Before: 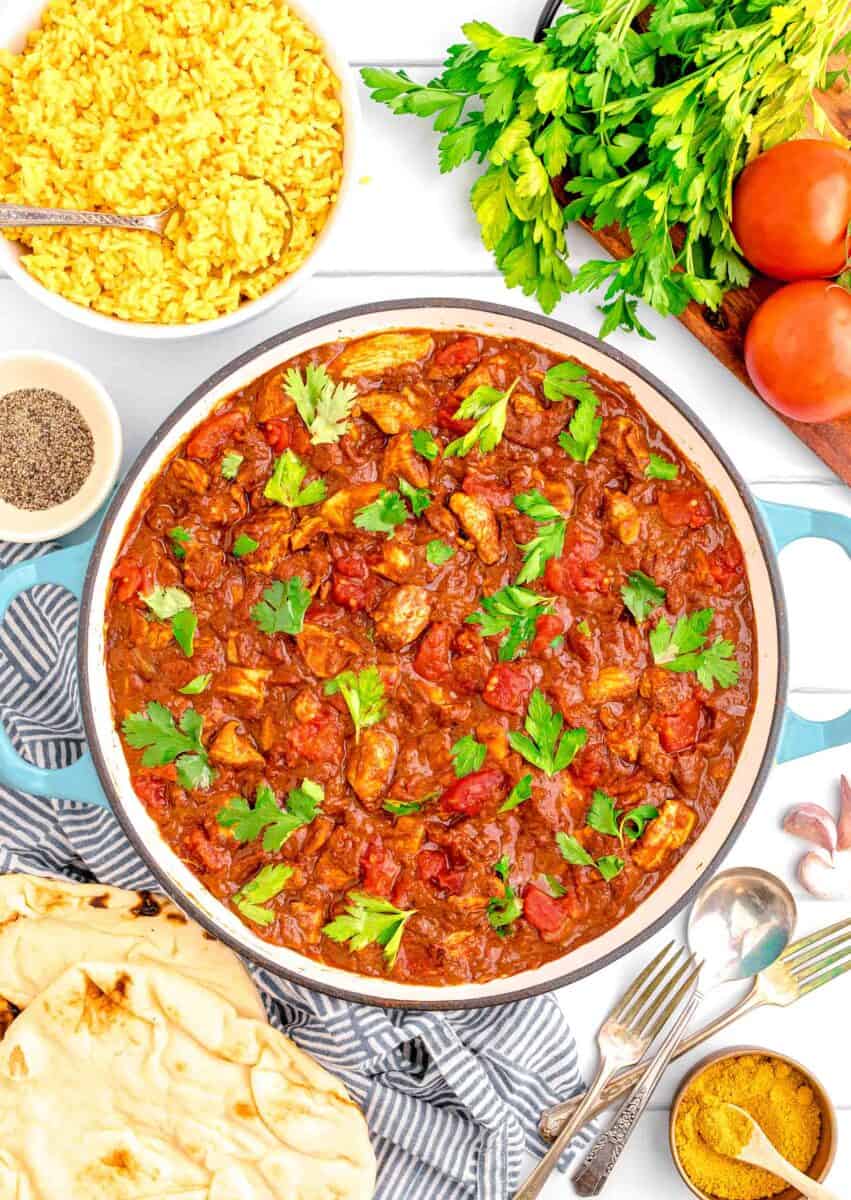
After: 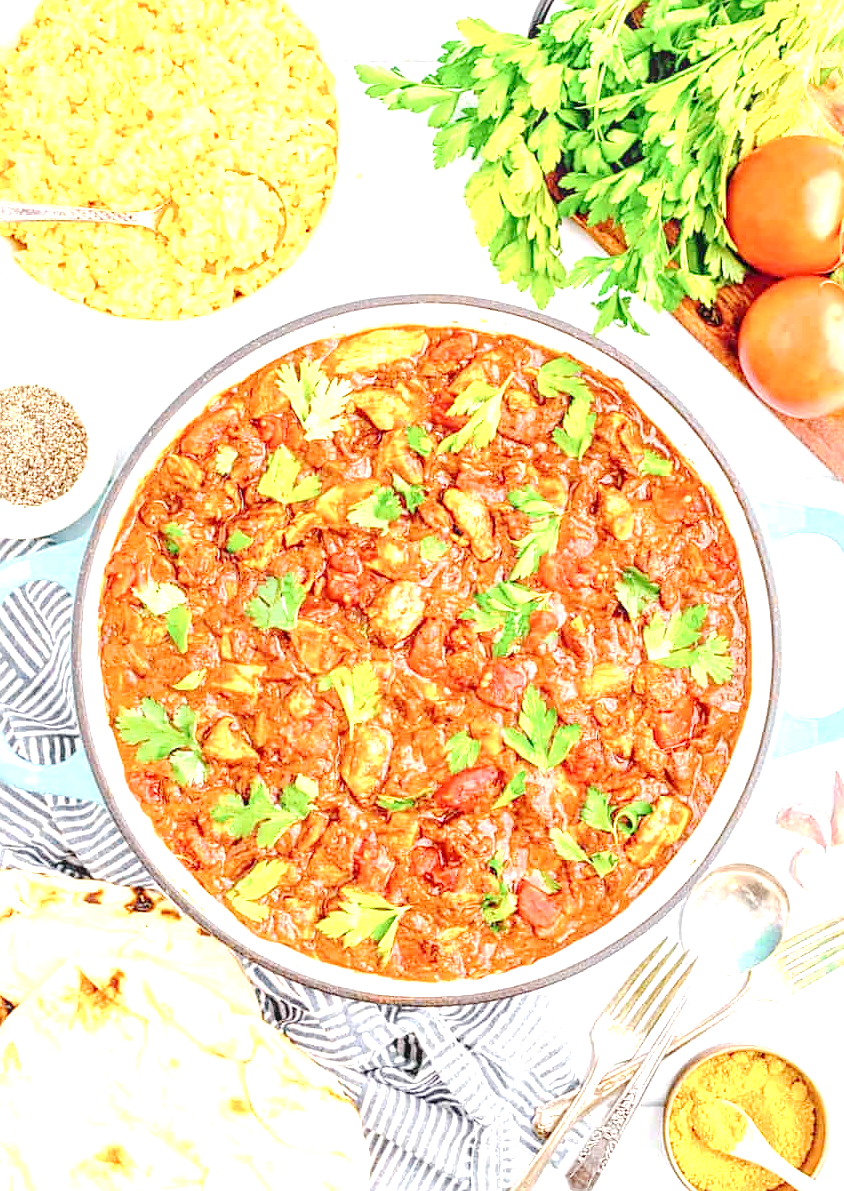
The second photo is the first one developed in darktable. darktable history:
crop and rotate: left 0.818%, top 0.343%, bottom 0.343%
exposure: black level correction 0, exposure 1.199 EV, compensate highlight preservation false
sharpen: radius 1.824, amount 0.414, threshold 1.223
local contrast: on, module defaults
base curve: curves: ch0 [(0, 0) (0.158, 0.273) (0.879, 0.895) (1, 1)], preserve colors none
